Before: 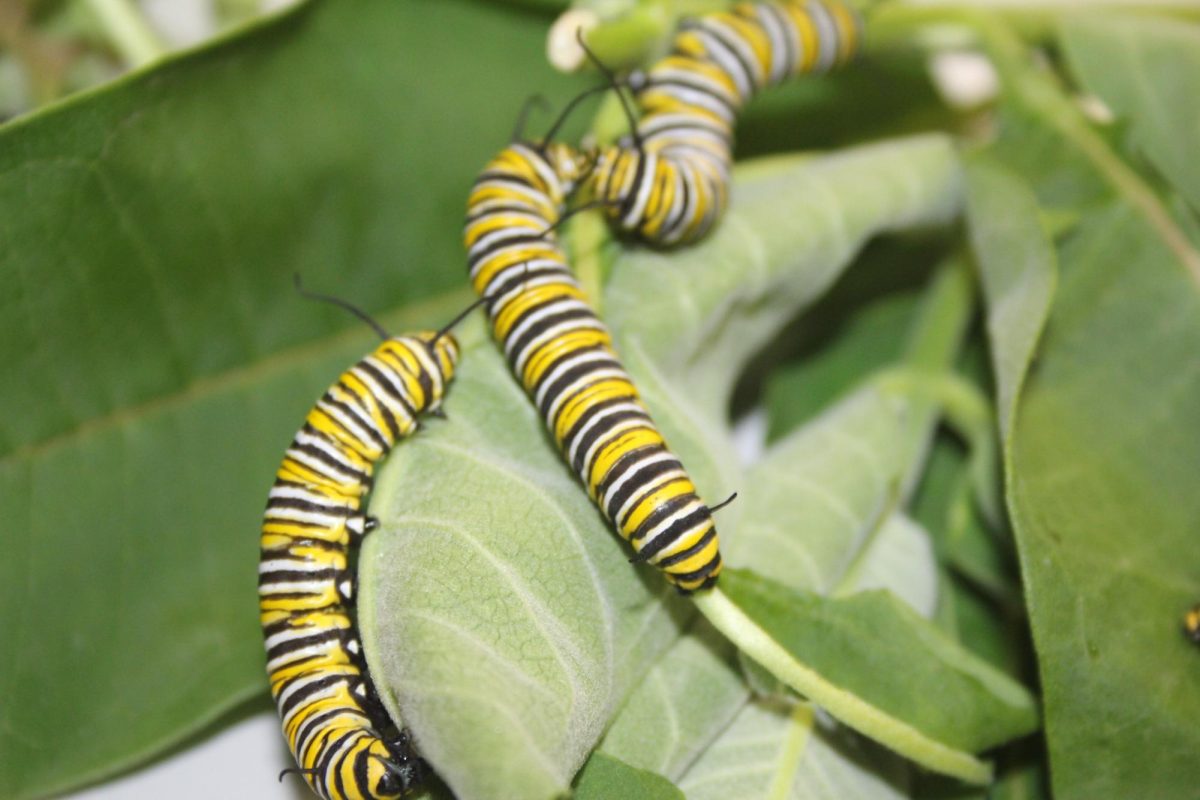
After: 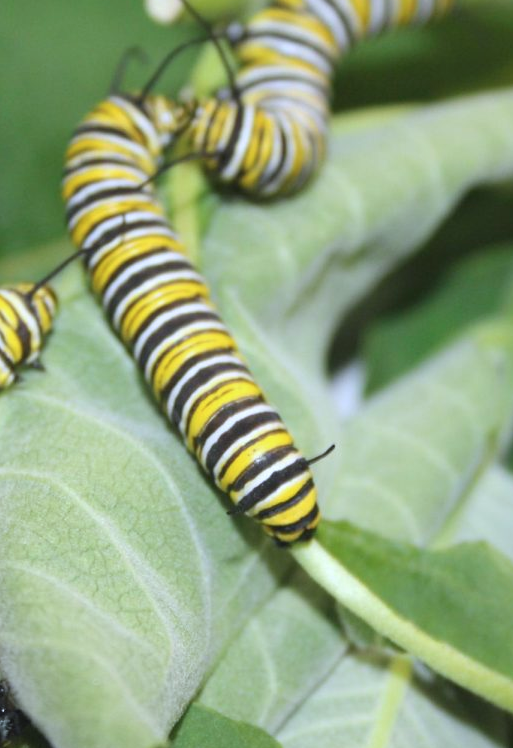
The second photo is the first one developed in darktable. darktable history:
color calibration: x 0.37, y 0.382, temperature 4317.09 K
crop: left 33.502%, top 6.021%, right 23.127%
